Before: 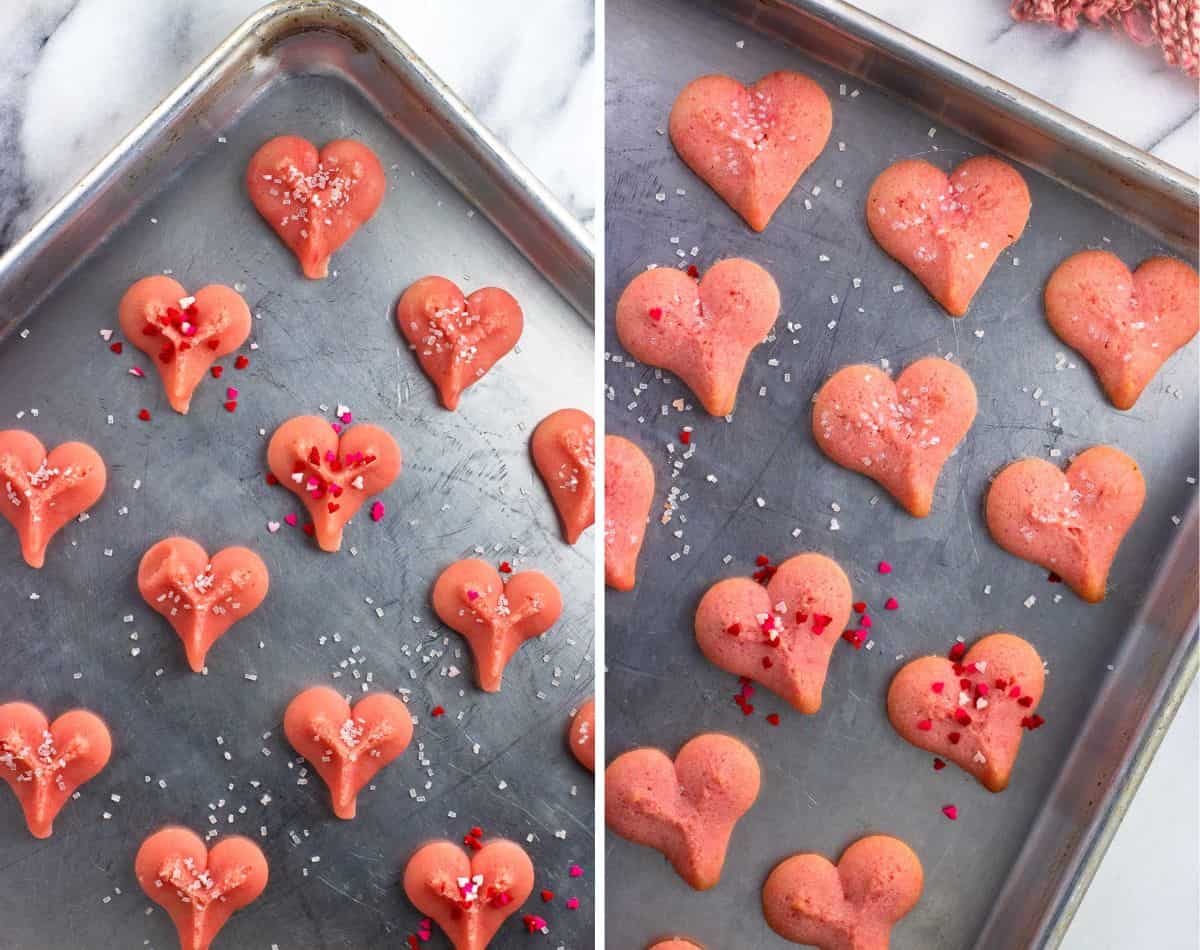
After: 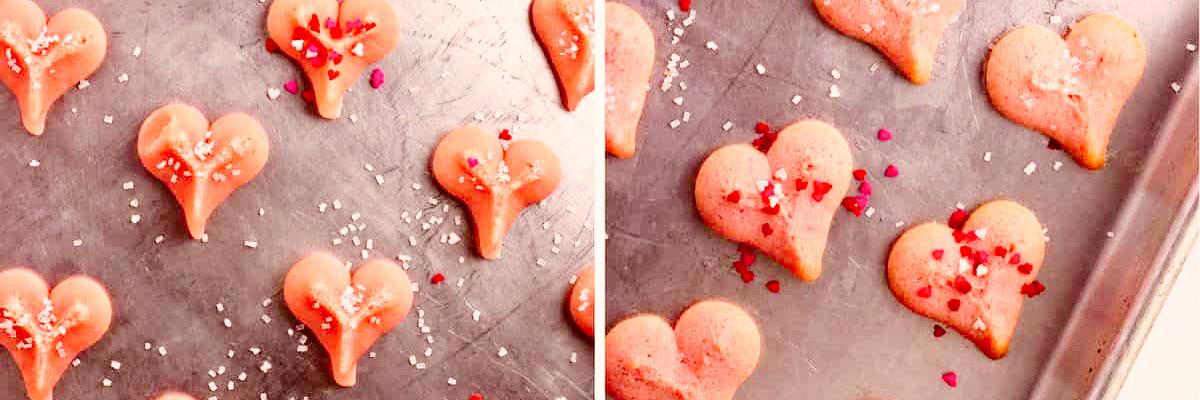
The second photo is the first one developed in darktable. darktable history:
exposure: compensate exposure bias true, compensate highlight preservation false
base curve: curves: ch0 [(0, 0) (0.032, 0.037) (0.105, 0.228) (0.435, 0.76) (0.856, 0.983) (1, 1)], preserve colors none
tone curve: curves: ch0 [(0, 0.032) (0.181, 0.156) (0.751, 0.762) (1, 1)], preserve colors none
crop: top 45.649%, bottom 12.157%
color correction: highlights a* 9.14, highlights b* 9.07, shadows a* 39.37, shadows b* 39.42, saturation 0.775
